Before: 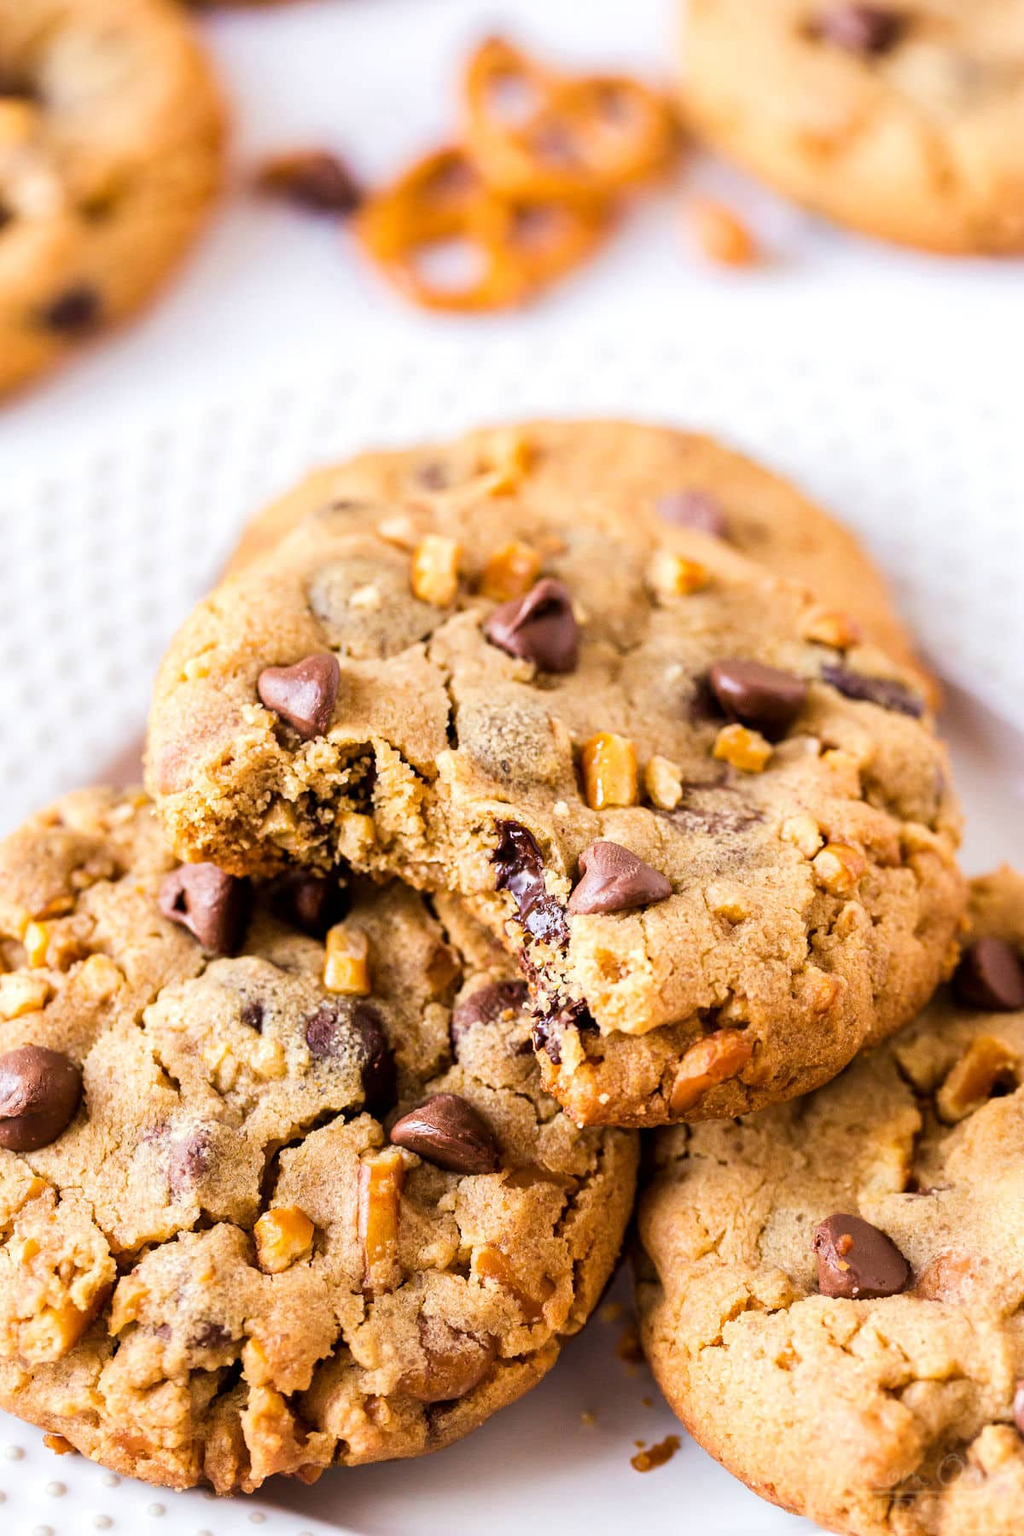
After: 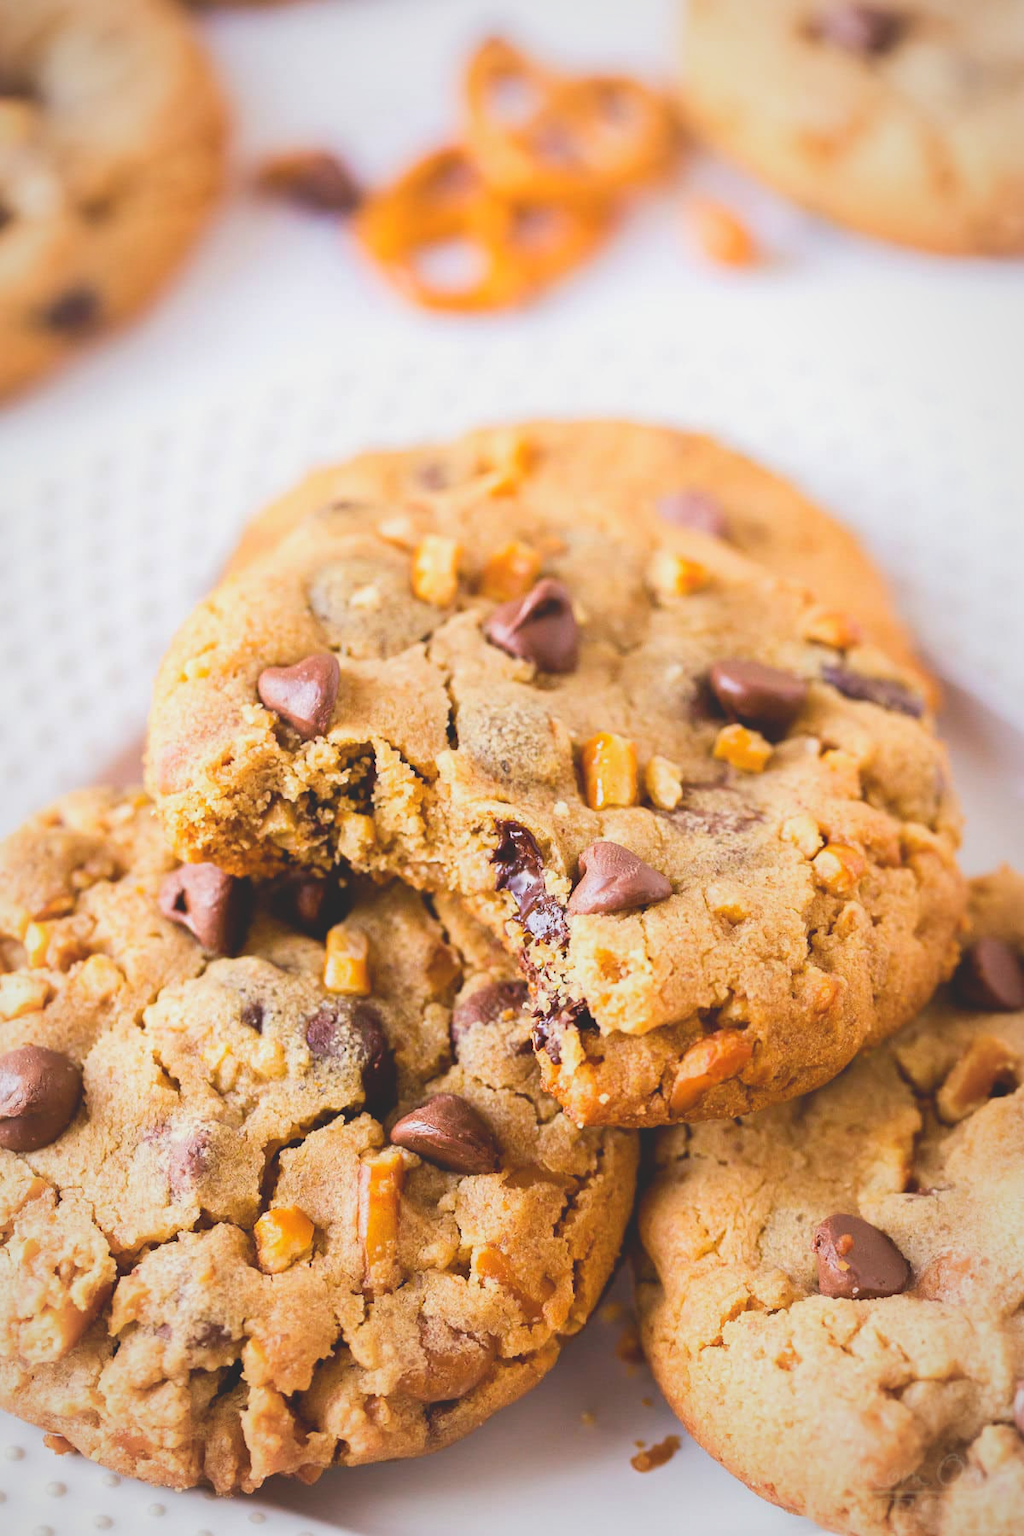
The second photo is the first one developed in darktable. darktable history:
vignetting: fall-off start 72.31%, fall-off radius 108.61%, width/height ratio 0.729
local contrast: detail 72%
